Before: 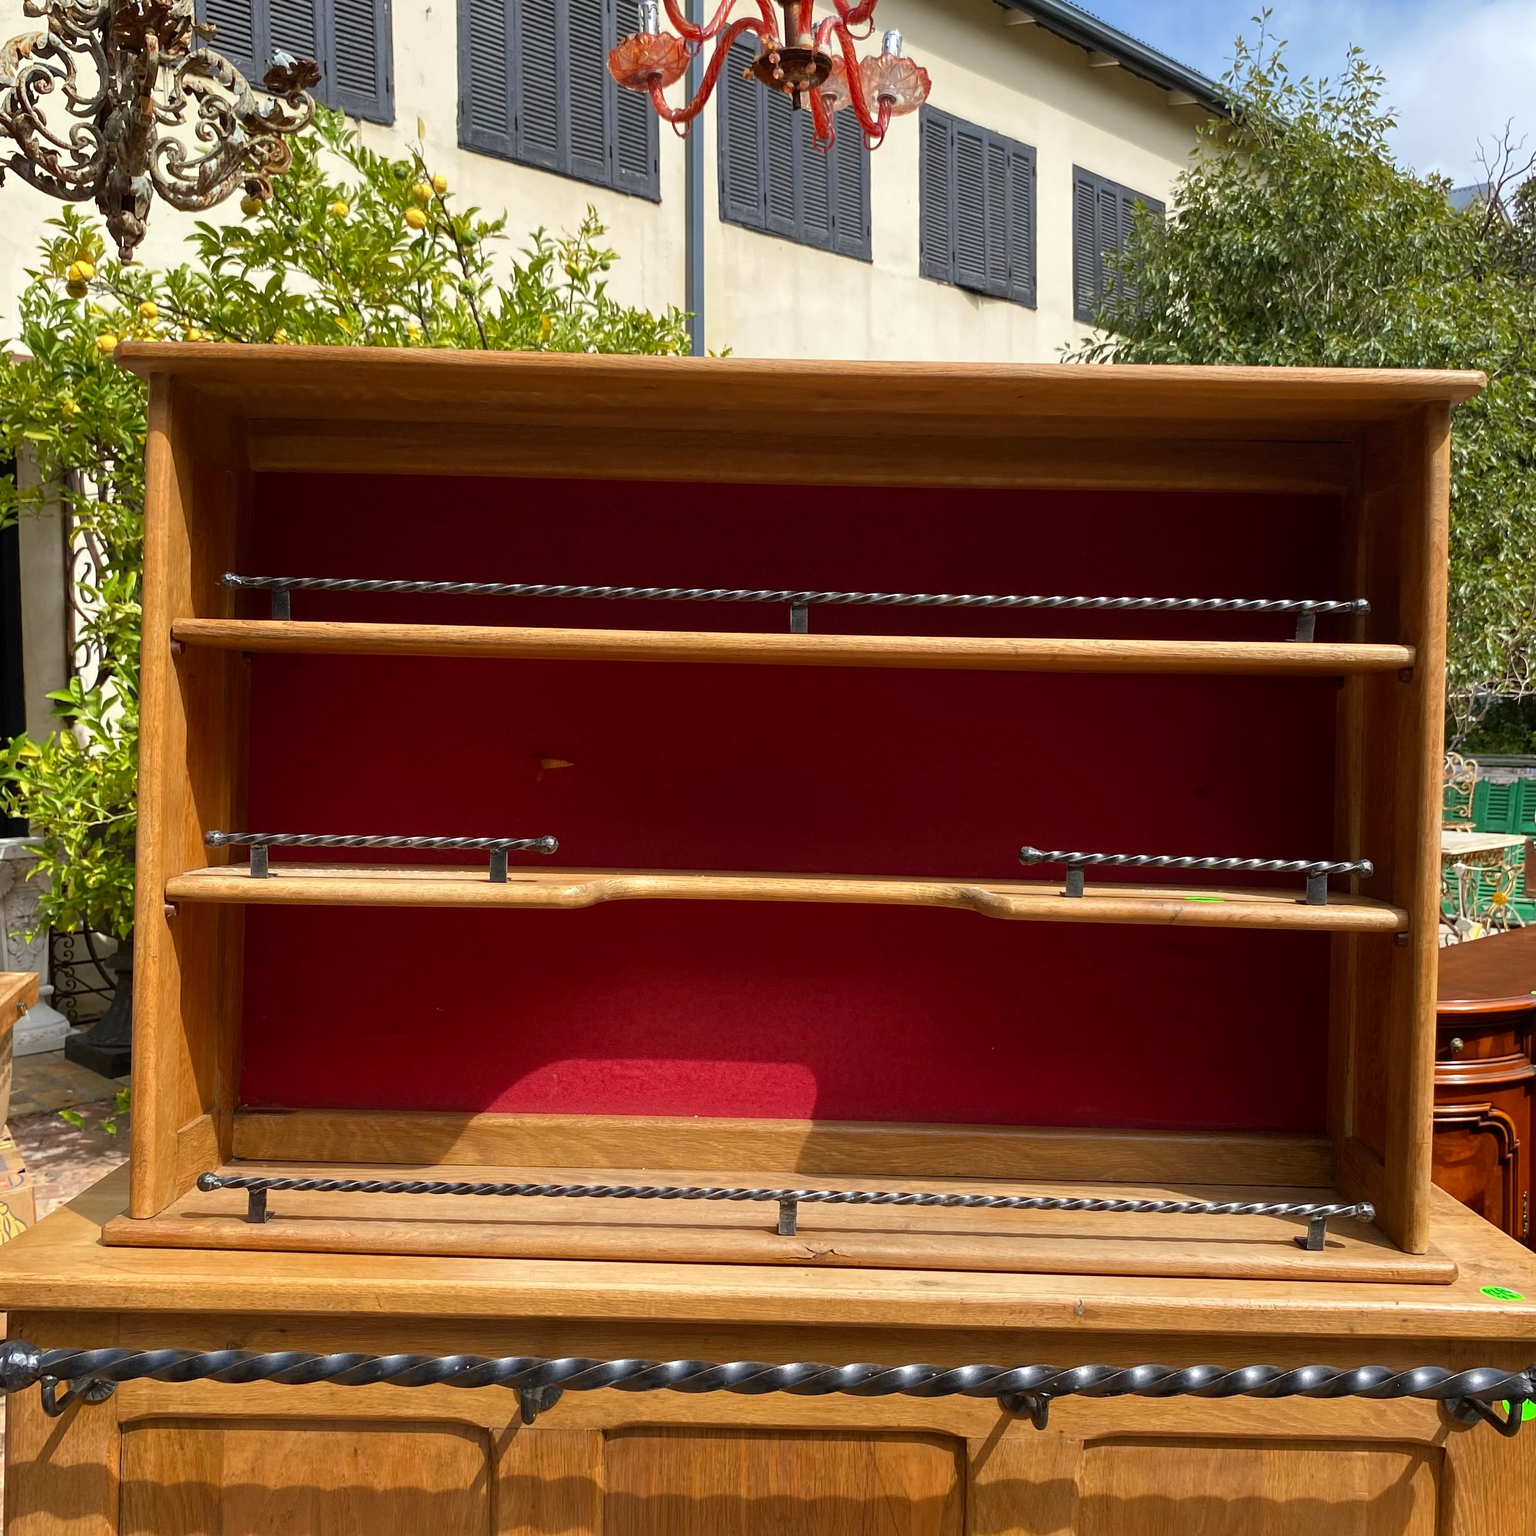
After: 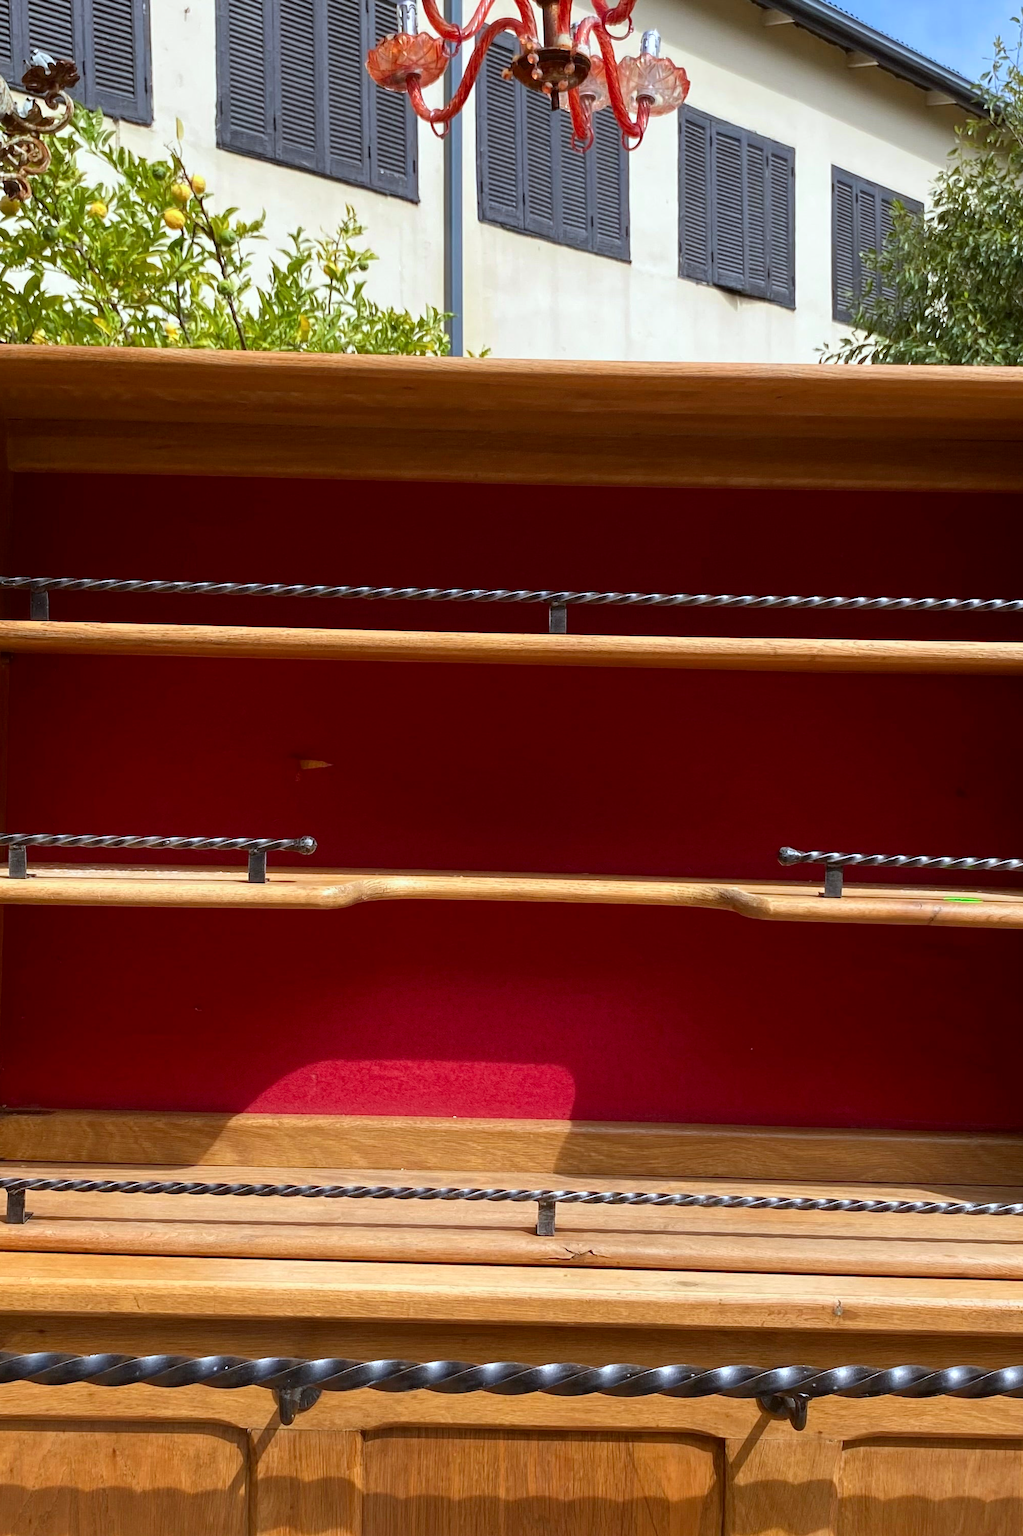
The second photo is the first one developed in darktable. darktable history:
contrast brightness saturation: contrast 0.1, brightness 0.03, saturation 0.09
crop and rotate: left 15.754%, right 17.579%
rotate and perspective: automatic cropping original format, crop left 0, crop top 0
color correction: highlights a* -2.73, highlights b* -2.09, shadows a* 2.41, shadows b* 2.73
color calibration: illuminant as shot in camera, x 0.358, y 0.373, temperature 4628.91 K
tone equalizer: on, module defaults
